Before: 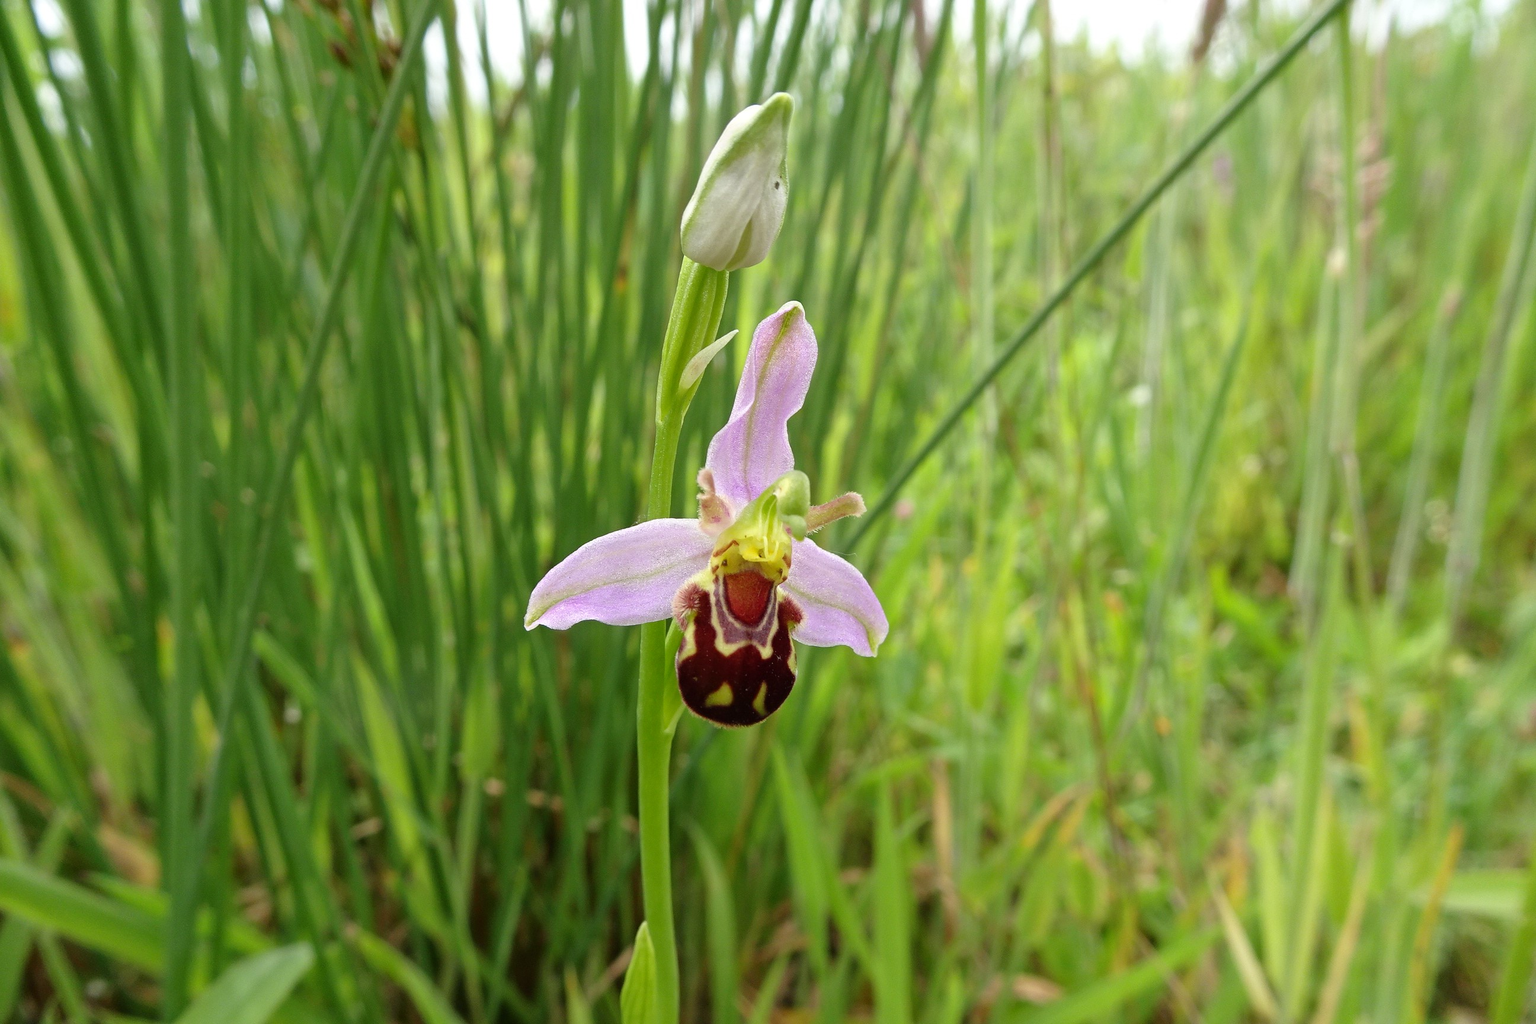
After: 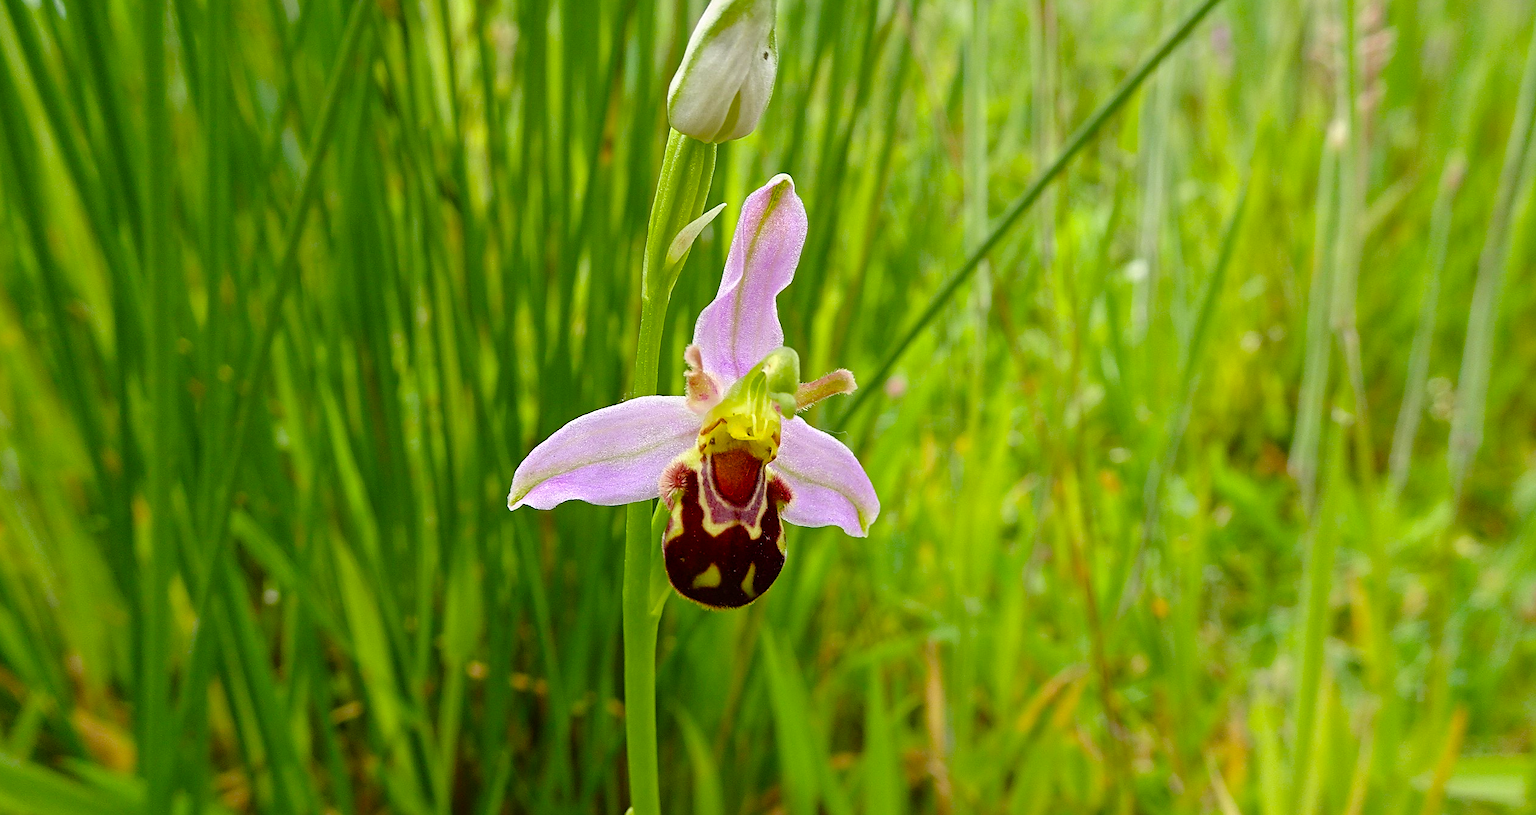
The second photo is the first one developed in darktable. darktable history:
crop and rotate: left 1.804%, top 12.816%, right 0.255%, bottom 9.155%
color balance rgb: linear chroma grading › global chroma 14.55%, perceptual saturation grading › global saturation 20%, perceptual saturation grading › highlights -13.946%, perceptual saturation grading › shadows 49.817%
sharpen: on, module defaults
